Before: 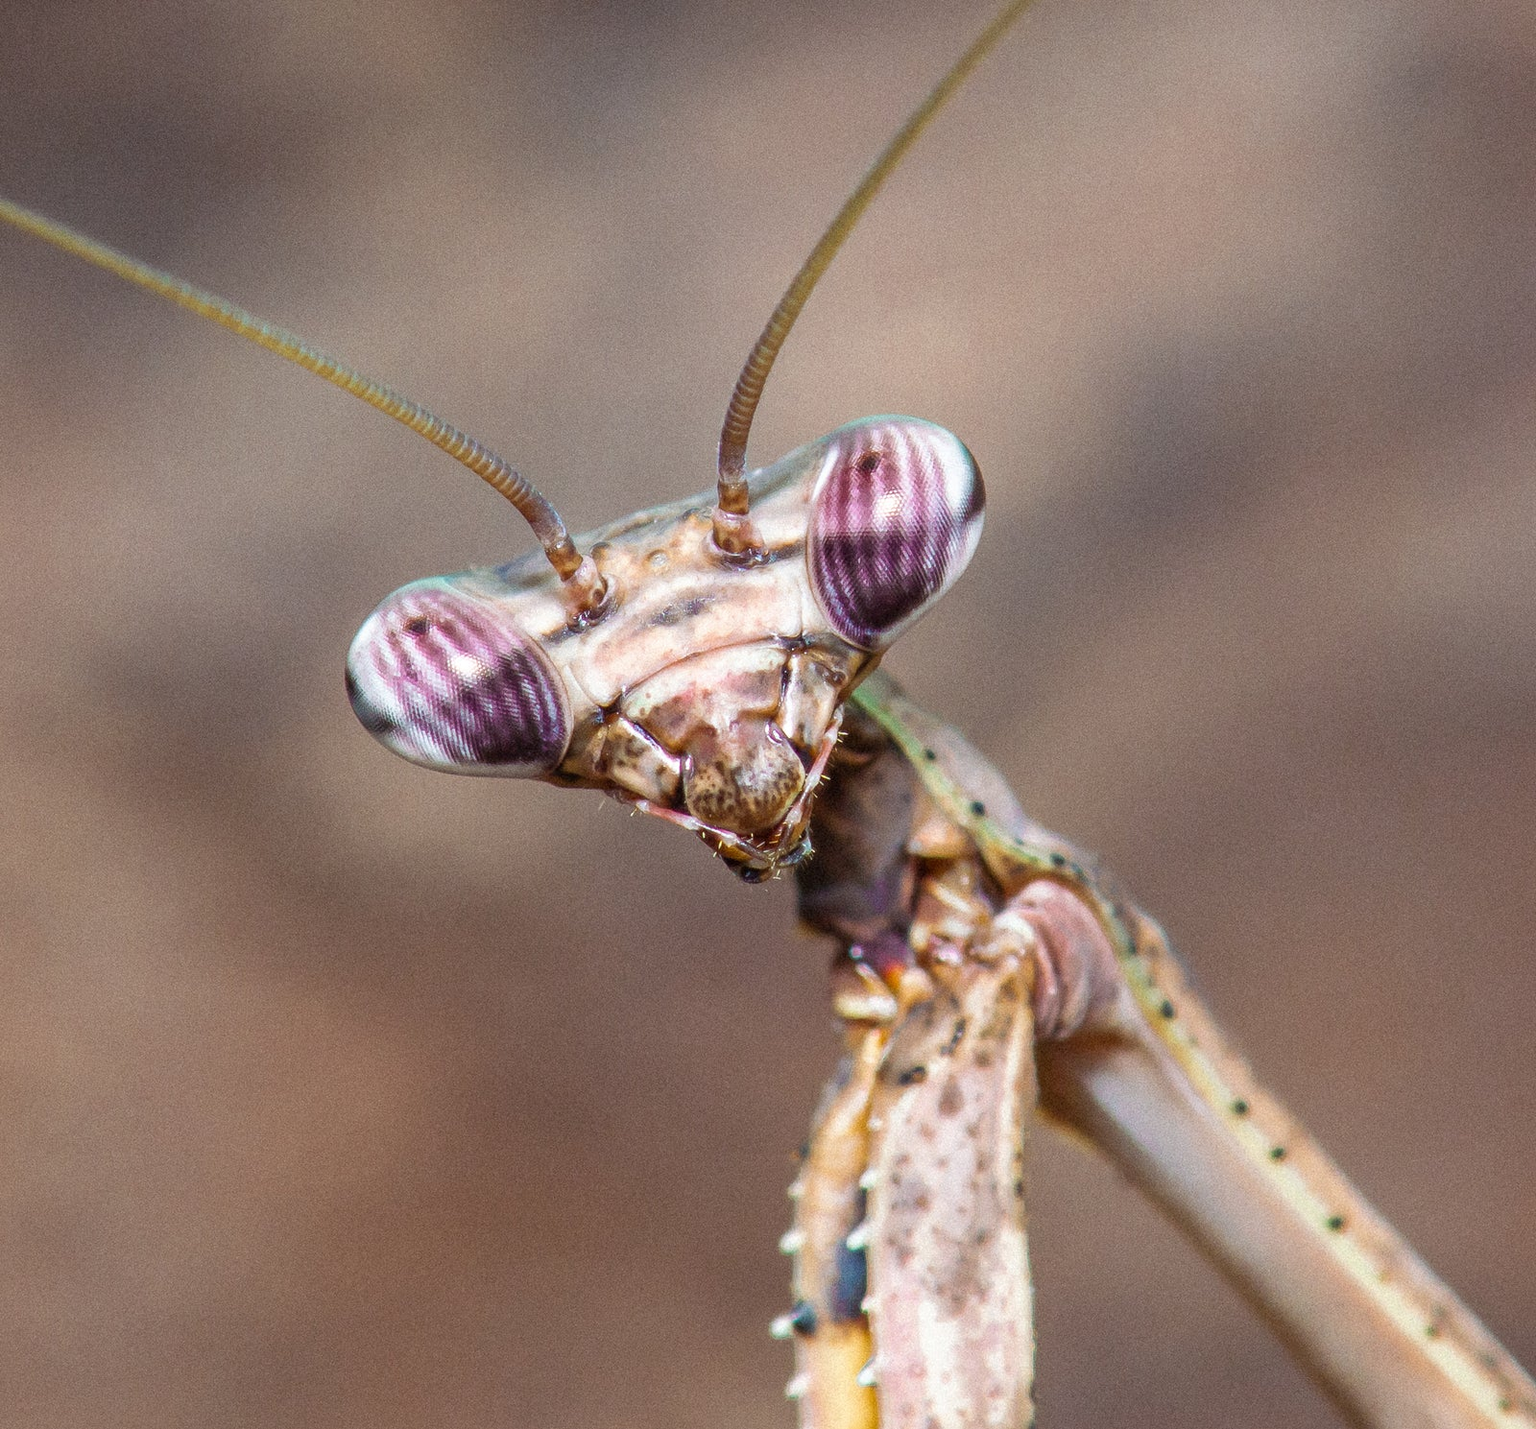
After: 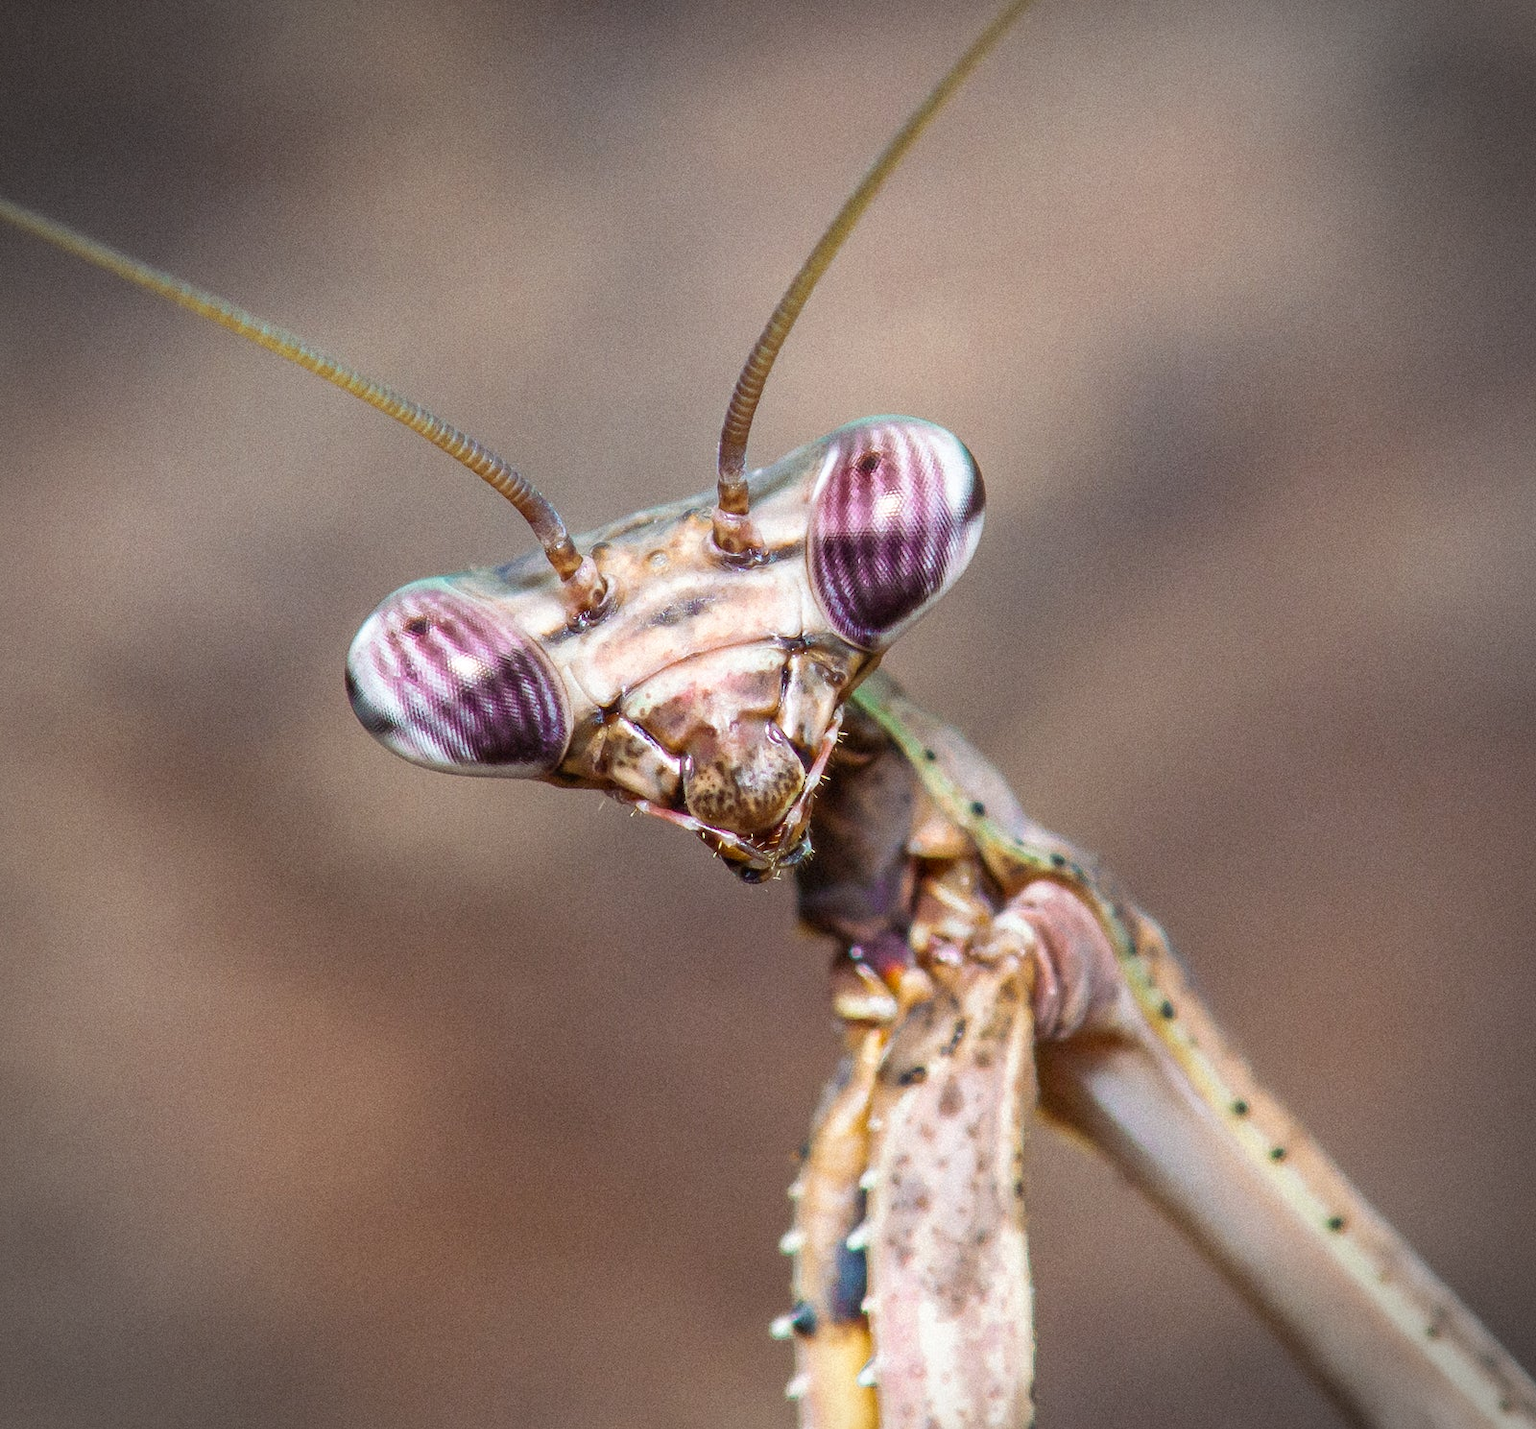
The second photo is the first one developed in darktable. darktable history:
contrast brightness saturation: contrast 0.08, saturation 0.02
vignetting: dithering 8-bit output, unbound false
